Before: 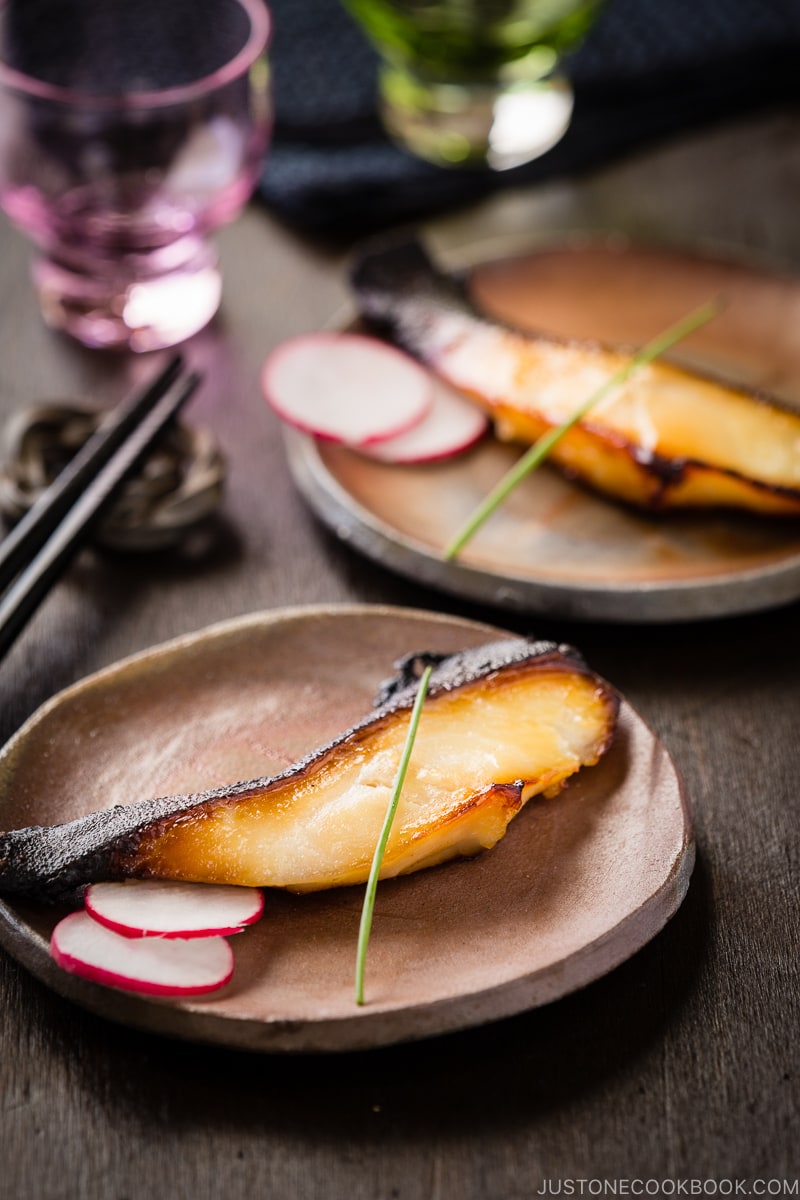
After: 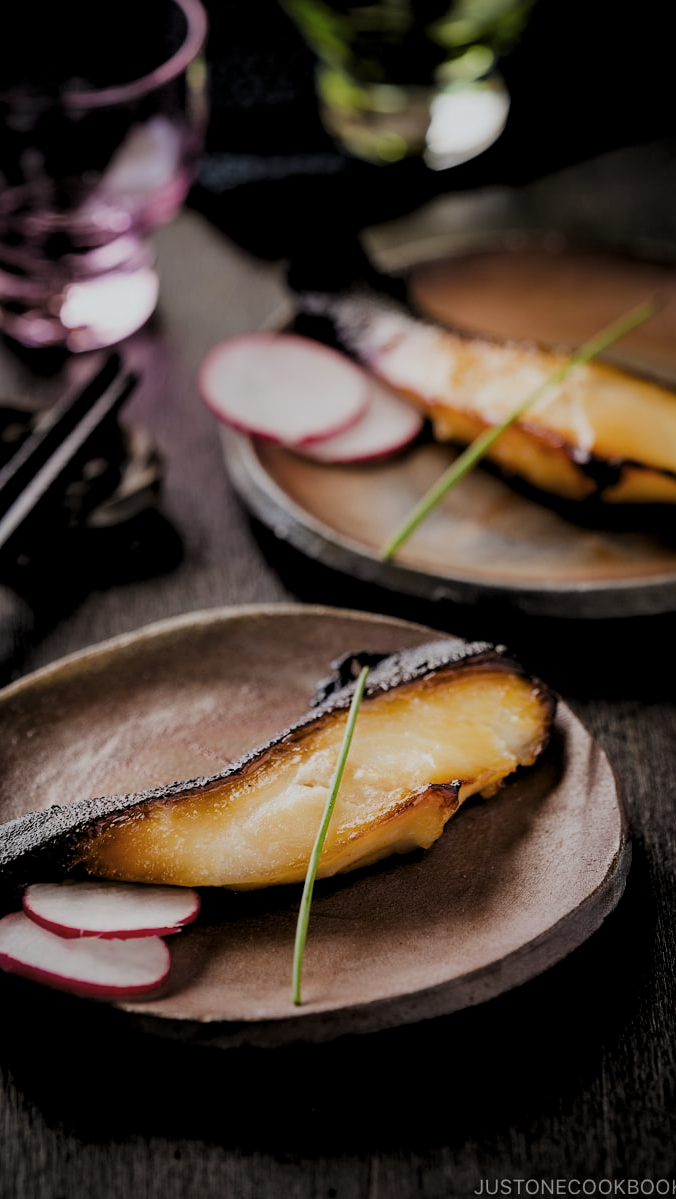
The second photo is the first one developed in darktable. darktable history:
crop: left 7.981%, right 7.436%
haze removal: compatibility mode true, adaptive false
levels: levels [0.101, 0.578, 0.953]
filmic rgb: black relative exposure -7.65 EV, white relative exposure 4.56 EV, hardness 3.61
